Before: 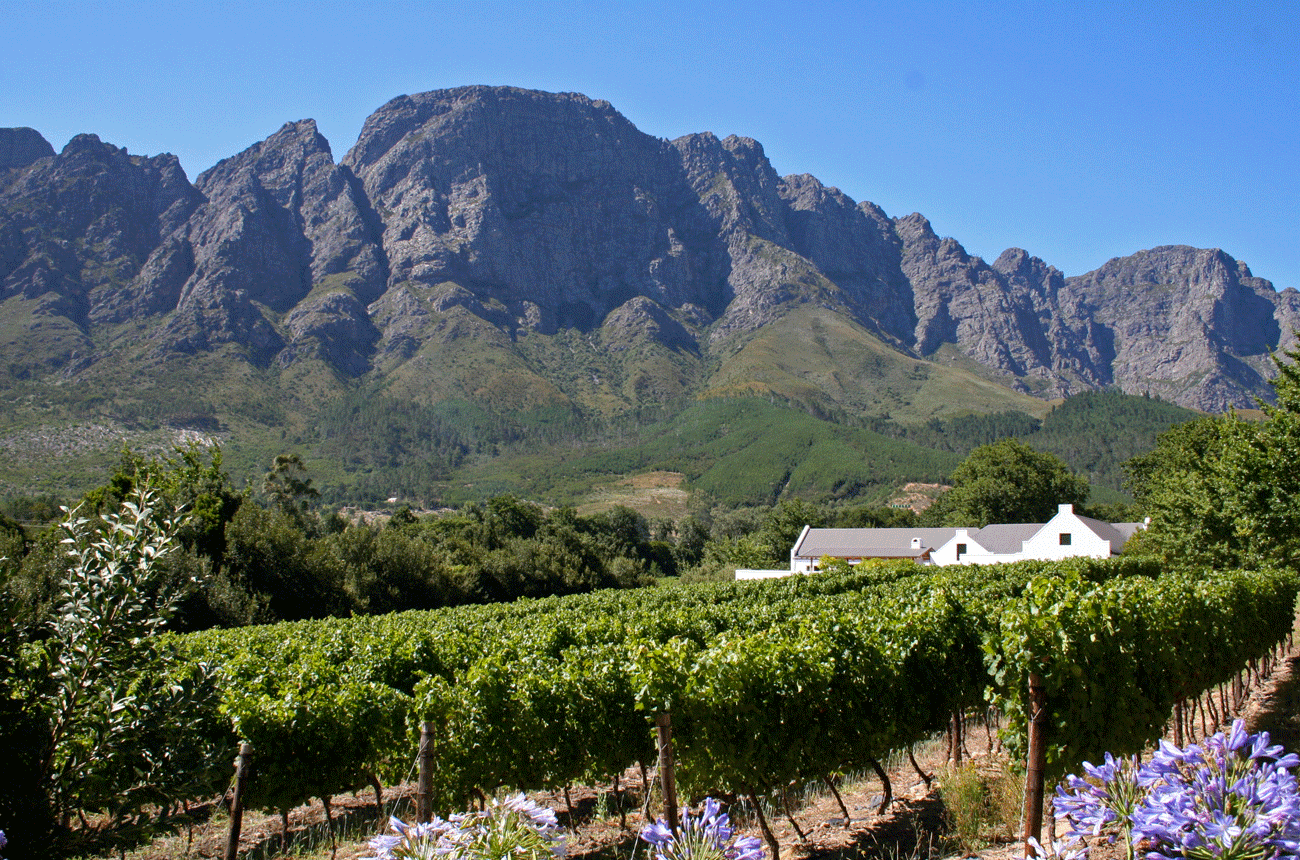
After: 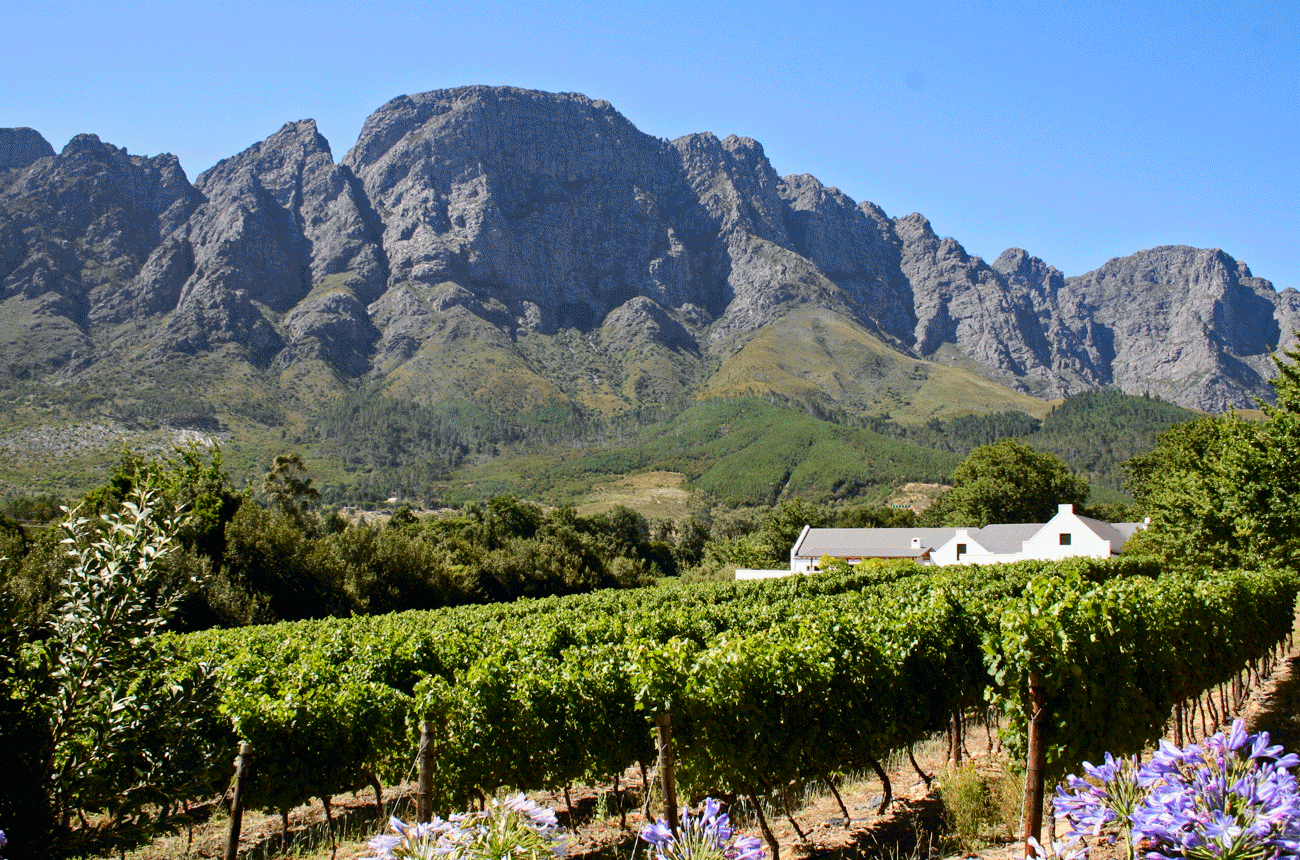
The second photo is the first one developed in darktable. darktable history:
tone curve: curves: ch0 [(0, 0) (0.071, 0.047) (0.266, 0.26) (0.483, 0.554) (0.753, 0.811) (1, 0.983)]; ch1 [(0, 0) (0.346, 0.307) (0.408, 0.387) (0.463, 0.465) (0.482, 0.493) (0.502, 0.499) (0.517, 0.502) (0.55, 0.548) (0.597, 0.61) (0.651, 0.698) (1, 1)]; ch2 [(0, 0) (0.346, 0.34) (0.434, 0.46) (0.485, 0.494) (0.5, 0.498) (0.517, 0.506) (0.526, 0.545) (0.583, 0.61) (0.625, 0.659) (1, 1)], color space Lab, independent channels, preserve colors none
